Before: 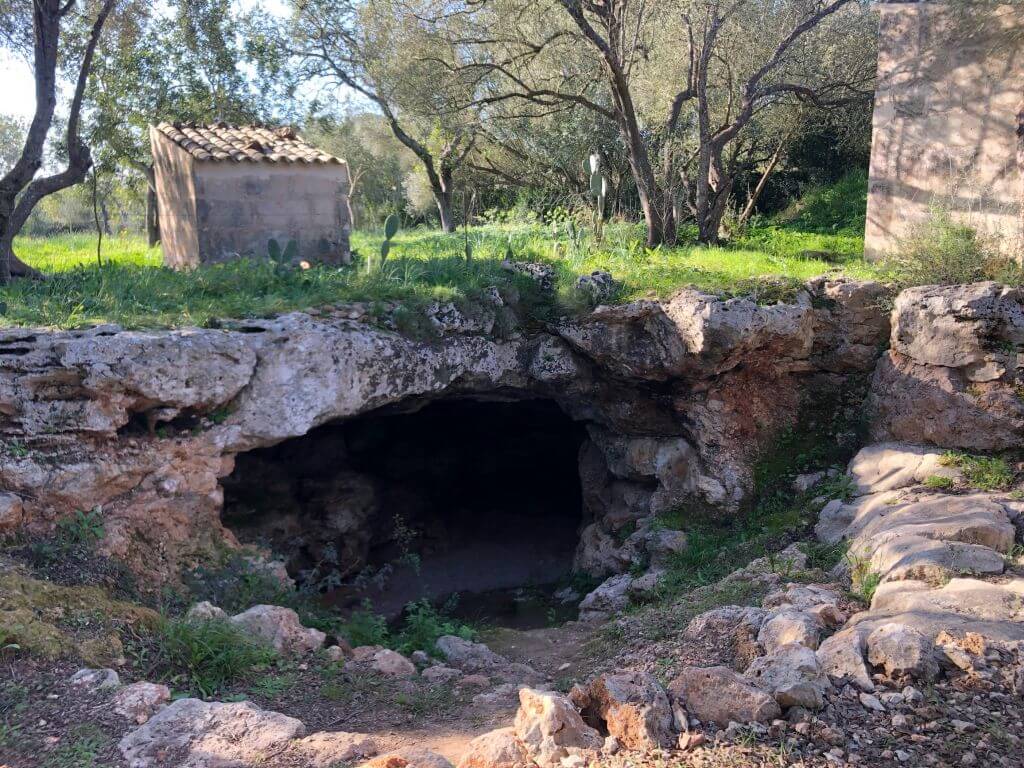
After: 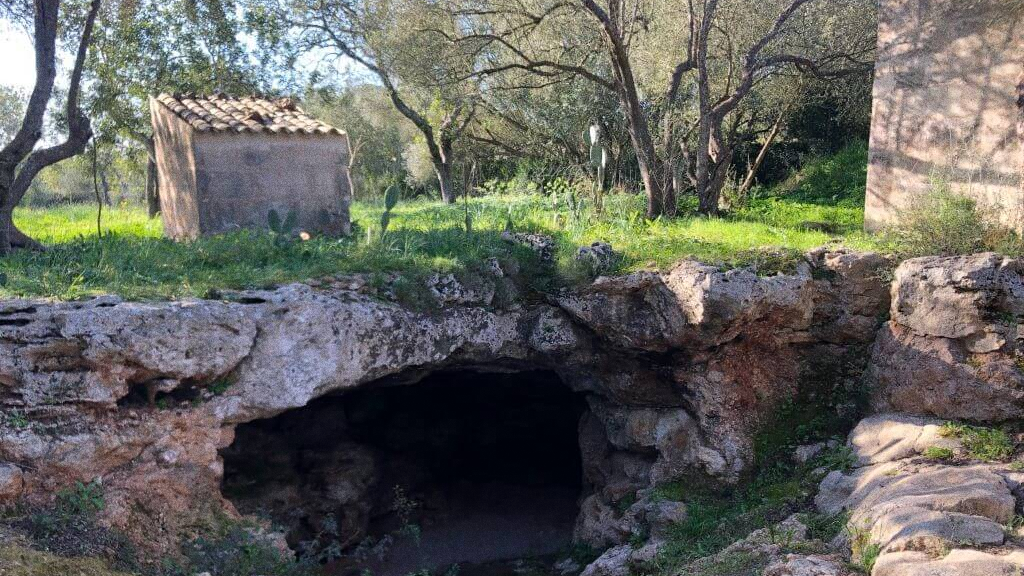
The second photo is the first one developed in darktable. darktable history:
grain: coarseness 0.09 ISO, strength 40%
crop: top 3.857%, bottom 21.132%
